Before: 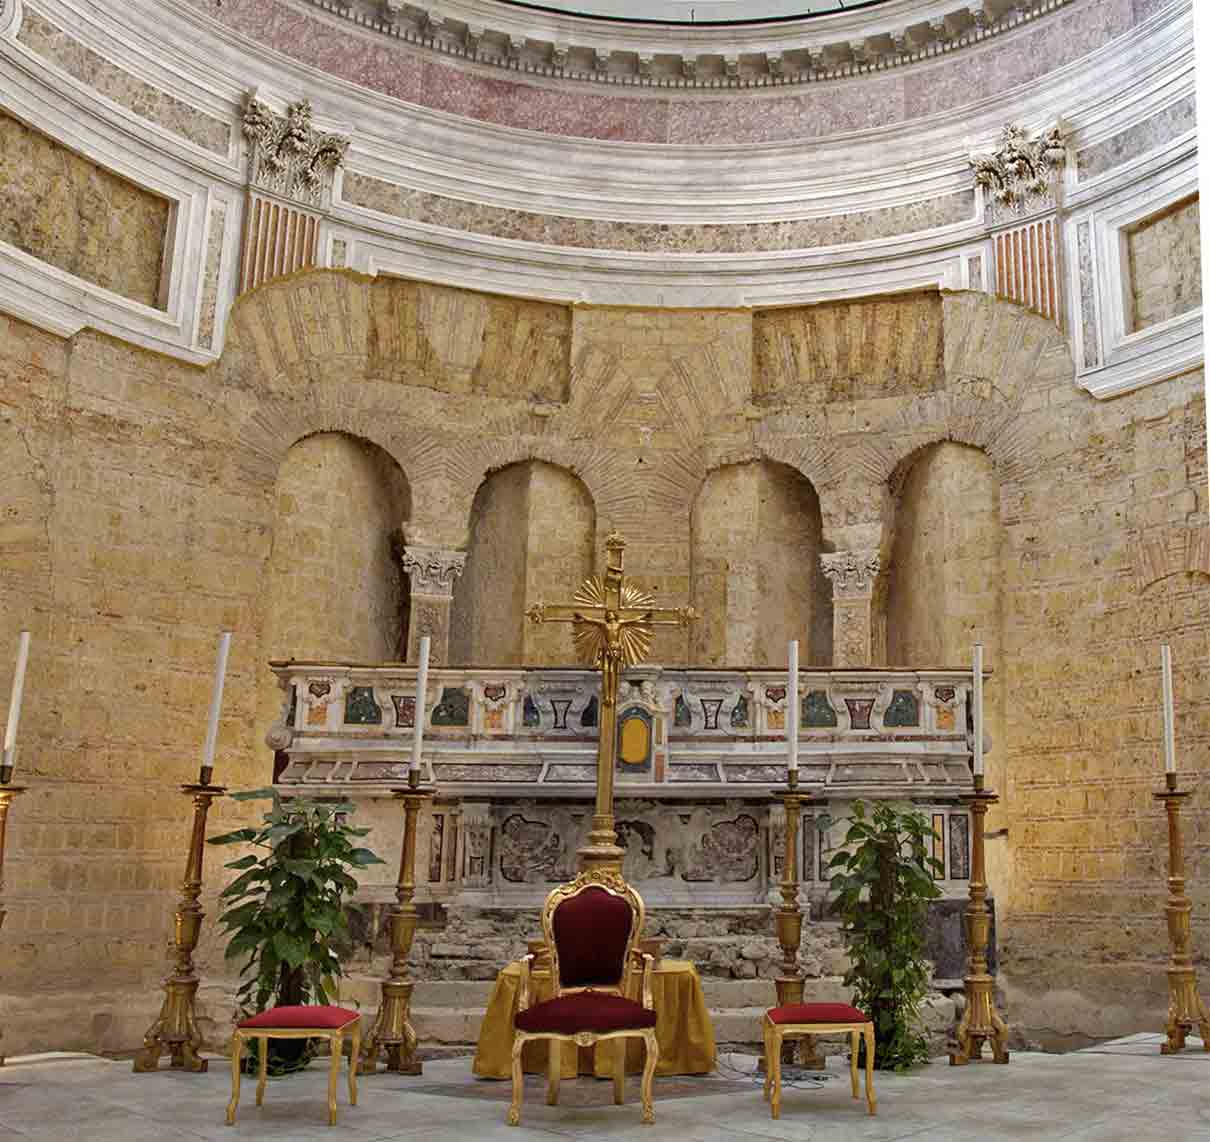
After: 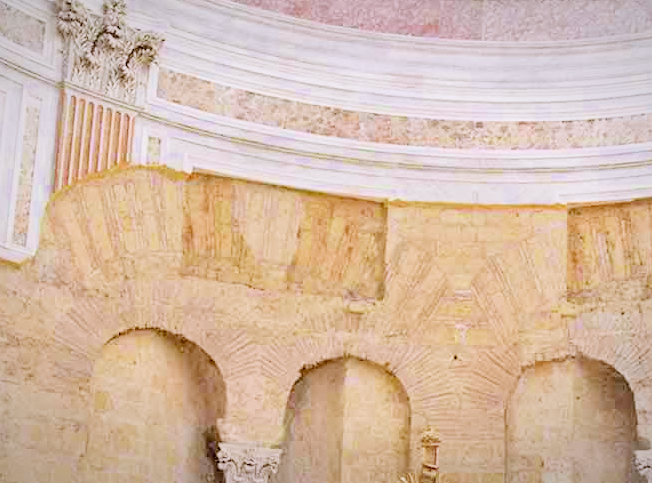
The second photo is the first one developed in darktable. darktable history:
crop: left 15.306%, top 9.065%, right 30.789%, bottom 48.638%
vignetting: fall-off radius 100%, width/height ratio 1.337
filmic rgb: middle gray luminance 3.44%, black relative exposure -5.92 EV, white relative exposure 6.33 EV, threshold 6 EV, dynamic range scaling 22.4%, target black luminance 0%, hardness 2.33, latitude 45.85%, contrast 0.78, highlights saturation mix 100%, shadows ↔ highlights balance 0.033%, add noise in highlights 0, preserve chrominance max RGB, color science v3 (2019), use custom middle-gray values true, iterations of high-quality reconstruction 0, contrast in highlights soft, enable highlight reconstruction true
white balance: red 1.004, blue 1.096
